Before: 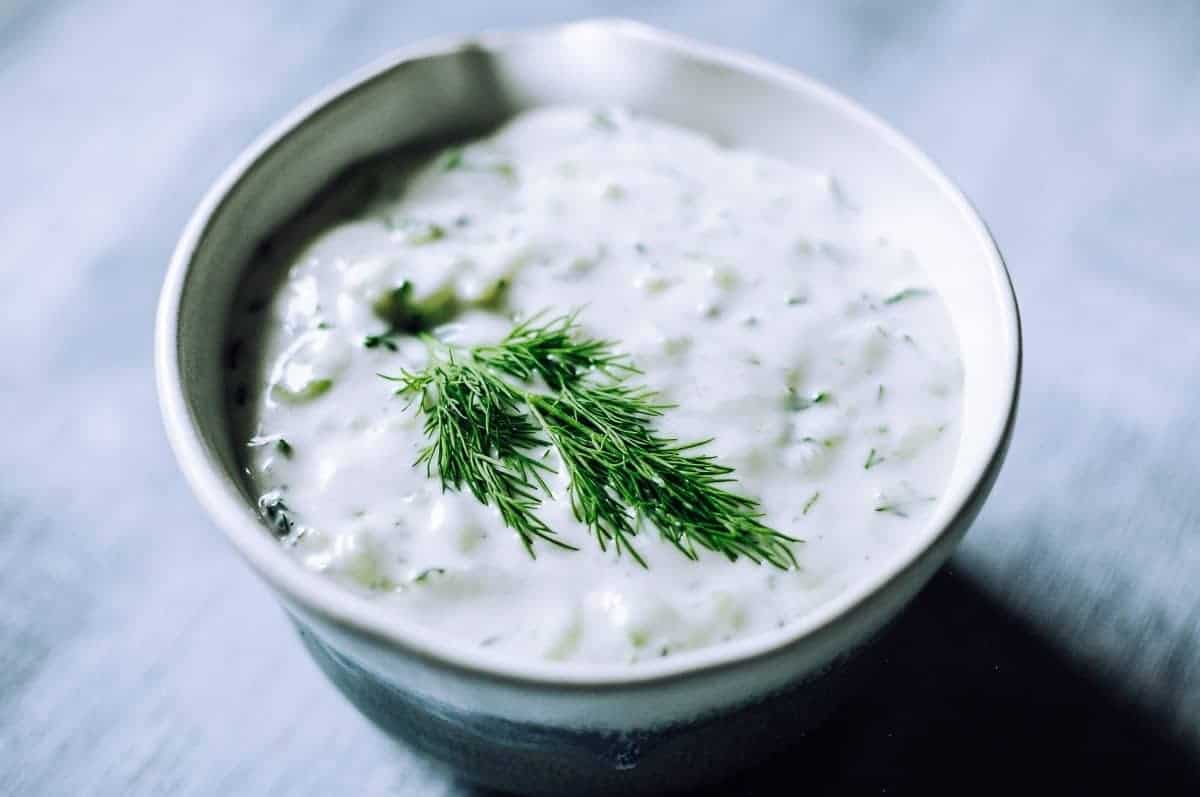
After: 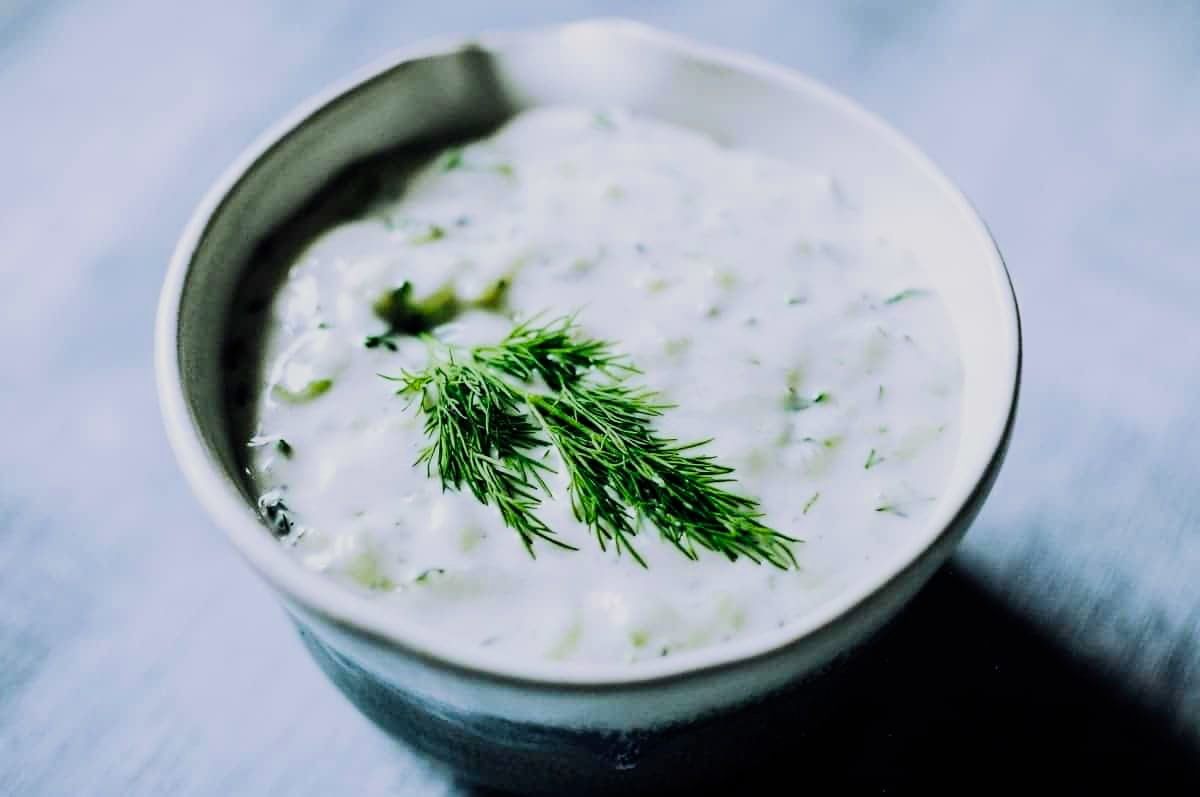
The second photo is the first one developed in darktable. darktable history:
color balance rgb: perceptual saturation grading › global saturation 20%, global vibrance 20%
filmic rgb: black relative exposure -7.5 EV, white relative exposure 5 EV, hardness 3.31, contrast 1.3, contrast in shadows safe
